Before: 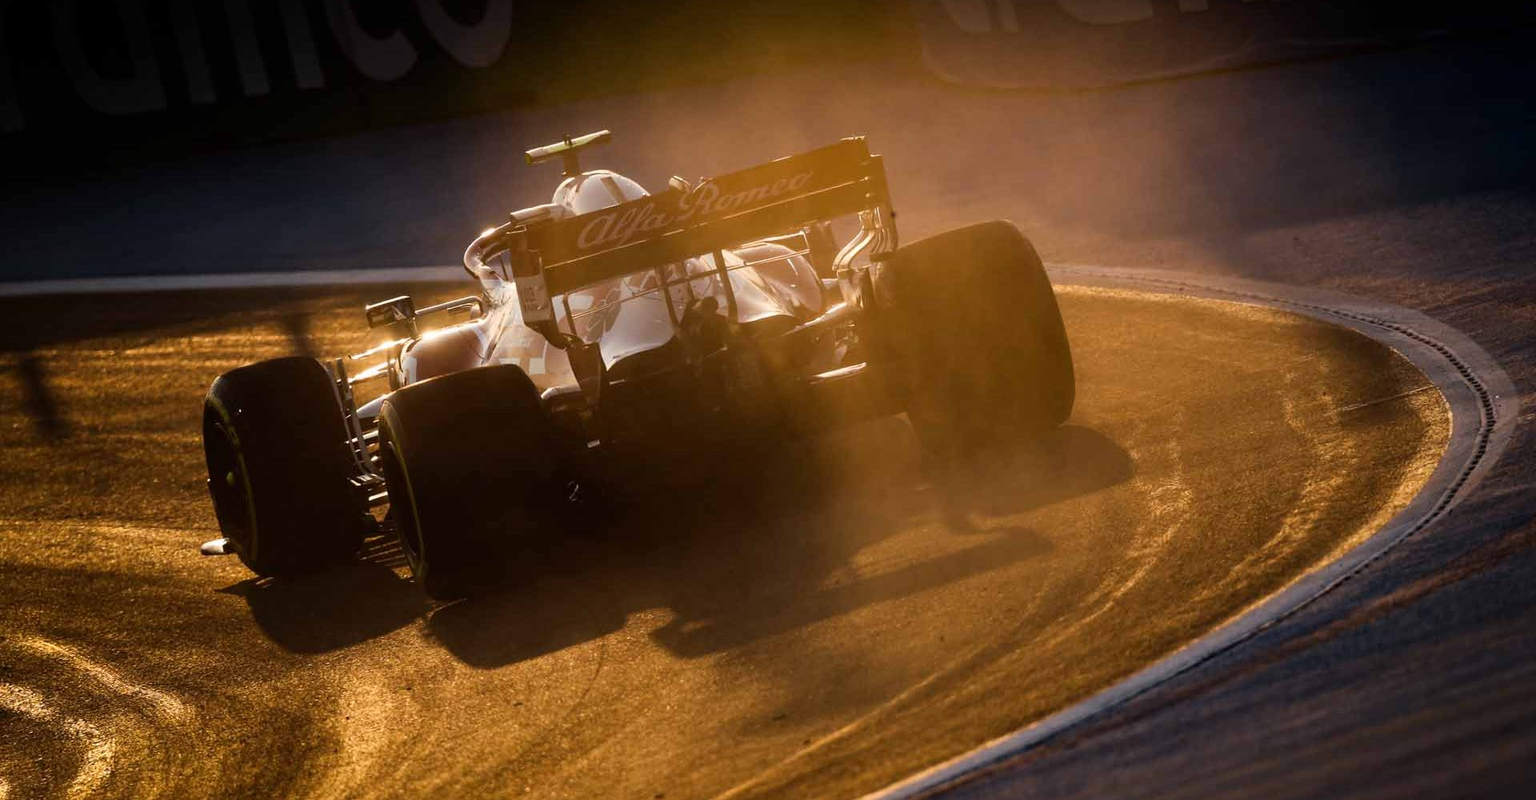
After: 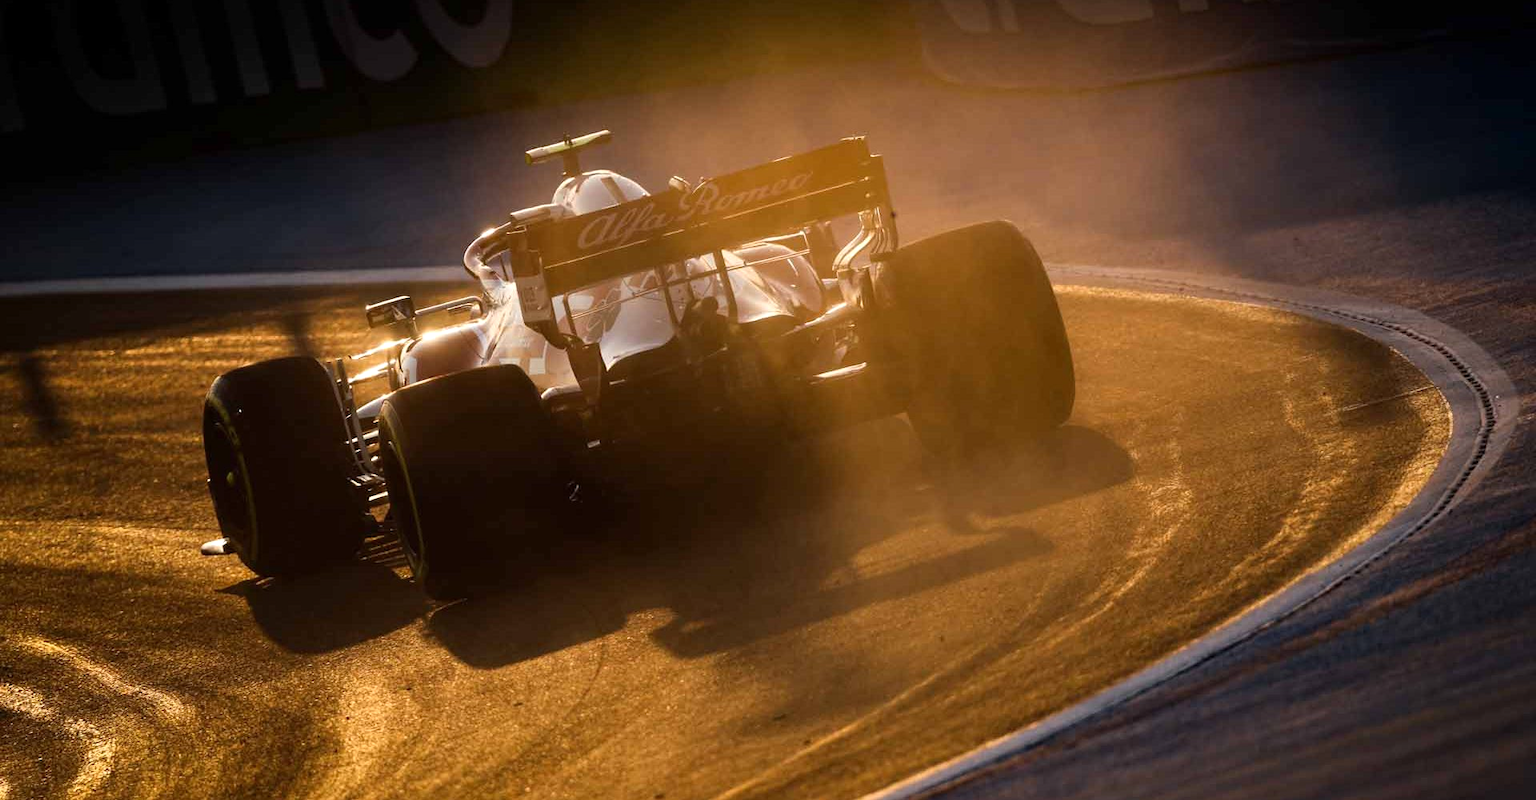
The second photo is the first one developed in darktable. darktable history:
exposure: exposure 0.176 EV, compensate highlight preservation false
